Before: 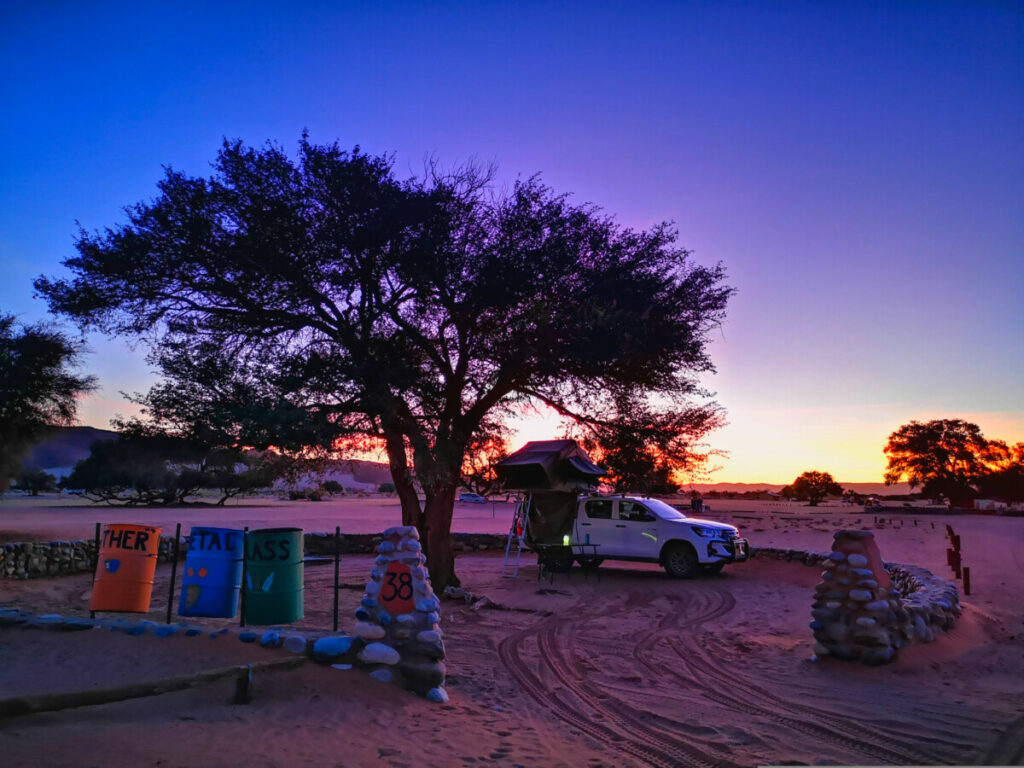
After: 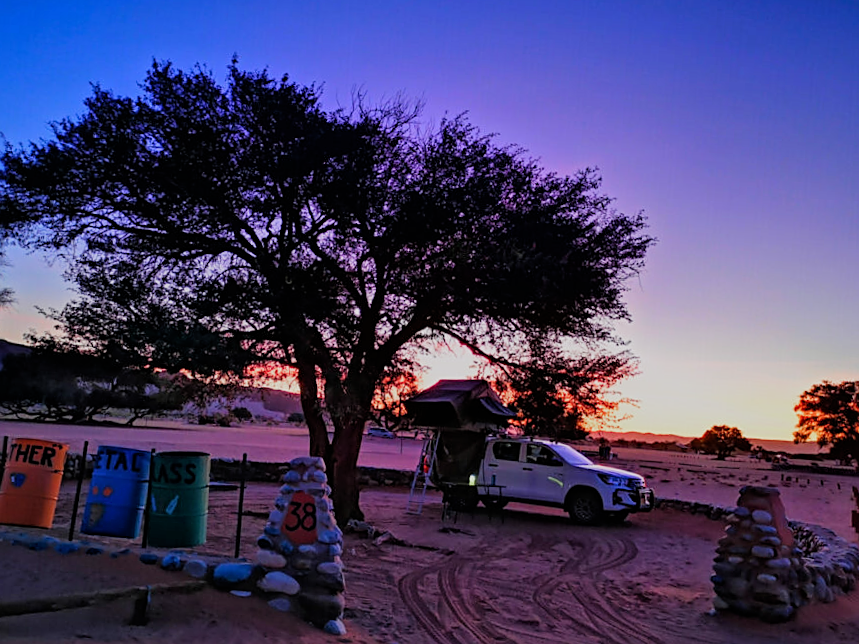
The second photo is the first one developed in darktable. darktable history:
sharpen: on, module defaults
filmic rgb: middle gray luminance 18.42%, black relative exposure -11.25 EV, white relative exposure 3.75 EV, threshold 6 EV, target black luminance 0%, hardness 5.87, latitude 57.4%, contrast 0.963, shadows ↔ highlights balance 49.98%, add noise in highlights 0, preserve chrominance luminance Y, color science v3 (2019), use custom middle-gray values true, iterations of high-quality reconstruction 0, contrast in highlights soft, enable highlight reconstruction true
crop and rotate: angle -3.27°, left 5.211%, top 5.211%, right 4.607%, bottom 4.607%
